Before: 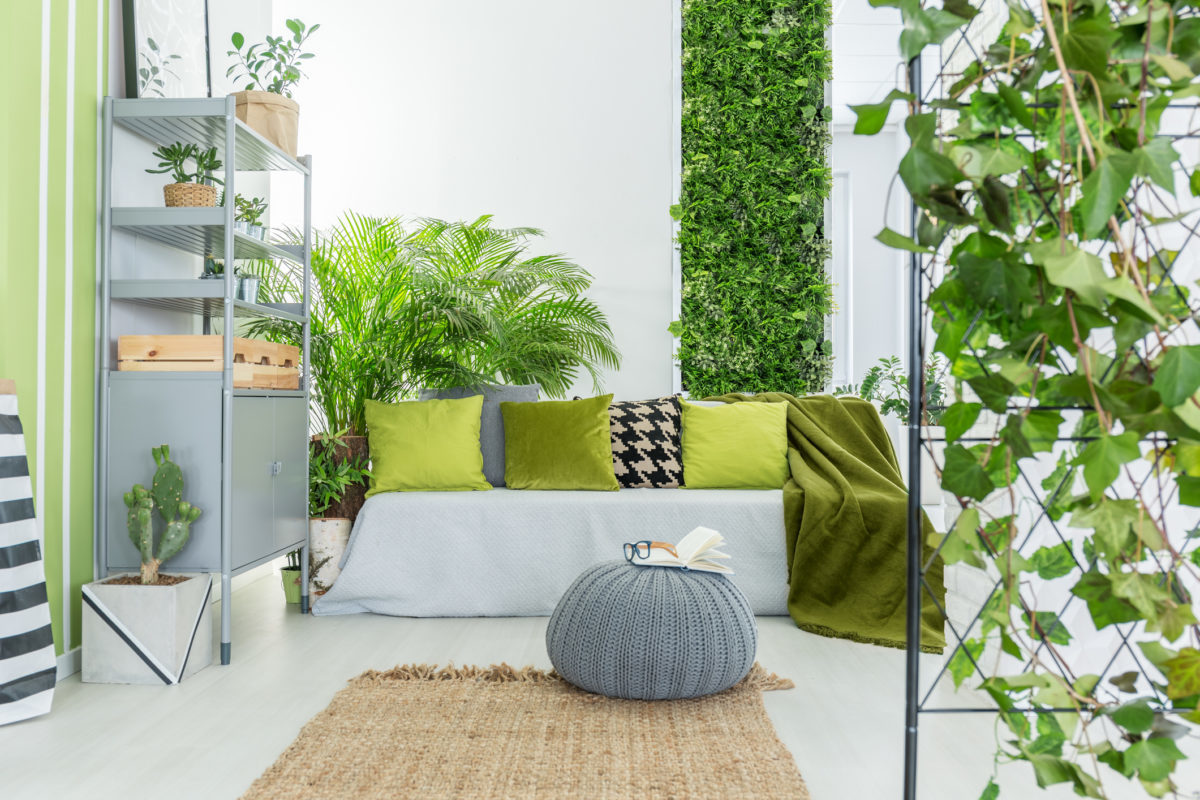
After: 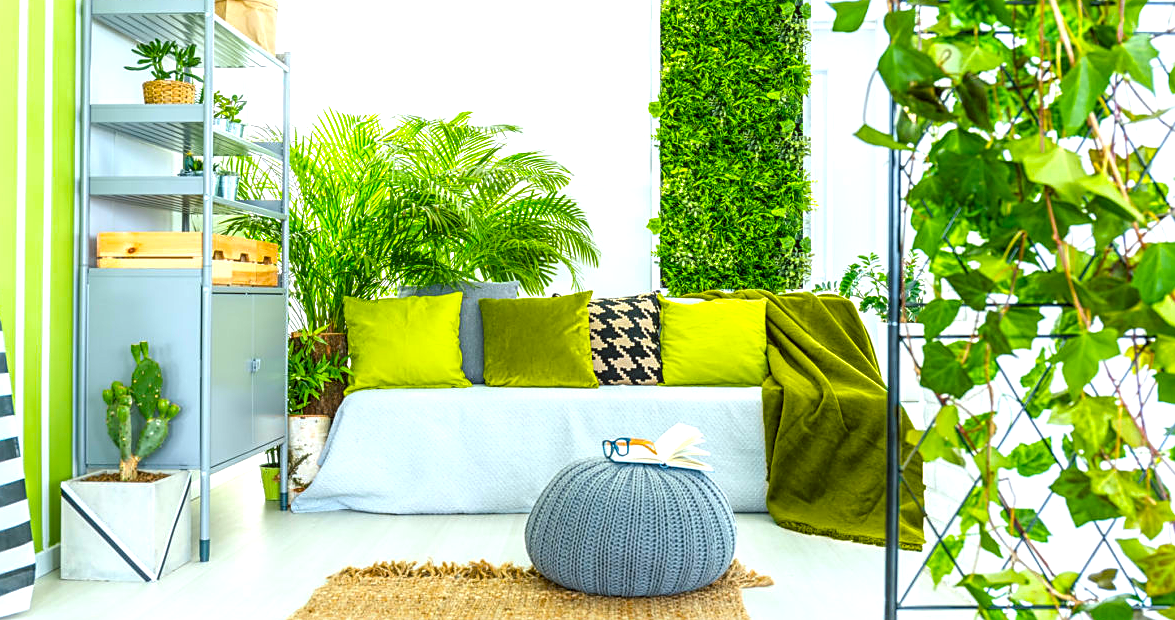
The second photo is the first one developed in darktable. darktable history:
exposure: compensate exposure bias true, compensate highlight preservation false
color correction: highlights a* -2.86, highlights b* -2.06, shadows a* 2.57, shadows b* 2.69
color balance rgb: shadows lift › luminance -7.881%, shadows lift › chroma 2.397%, shadows lift › hue 199.83°, perceptual saturation grading › global saturation 19.858%, perceptual brilliance grading › global brilliance 17.643%, global vibrance 59.977%
local contrast: on, module defaults
crop and rotate: left 1.819%, top 12.93%, right 0.247%, bottom 9.469%
sharpen: on, module defaults
contrast equalizer: octaves 7, y [[0.5, 0.502, 0.506, 0.511, 0.52, 0.537], [0.5 ×6], [0.505, 0.509, 0.518, 0.534, 0.553, 0.561], [0 ×6], [0 ×6]], mix -0.302
